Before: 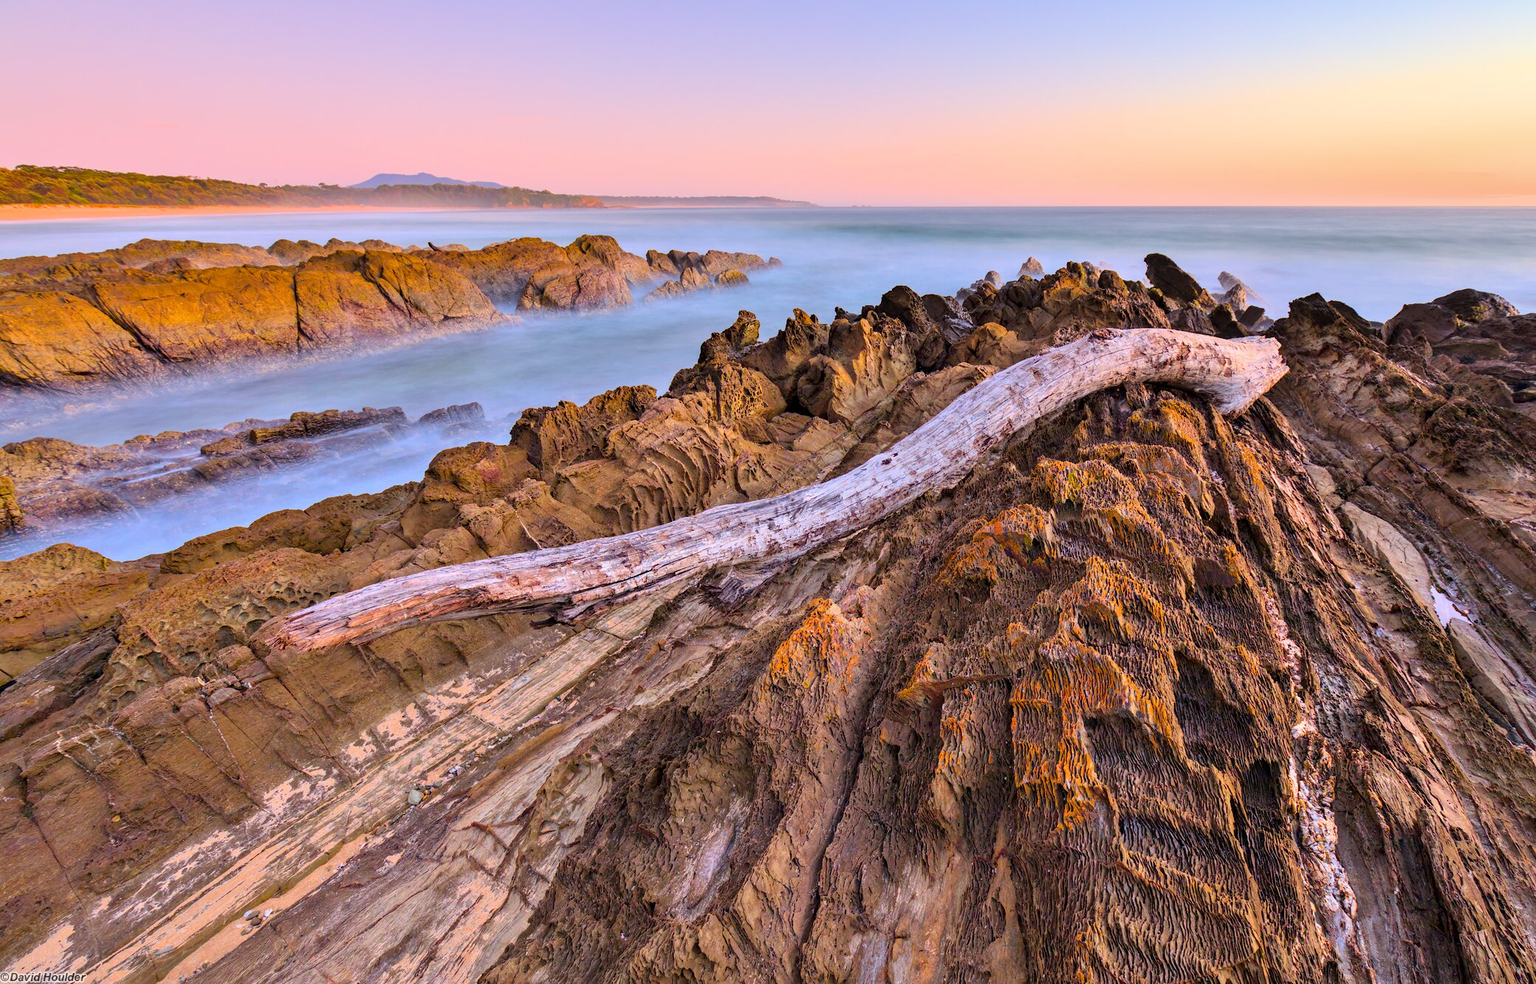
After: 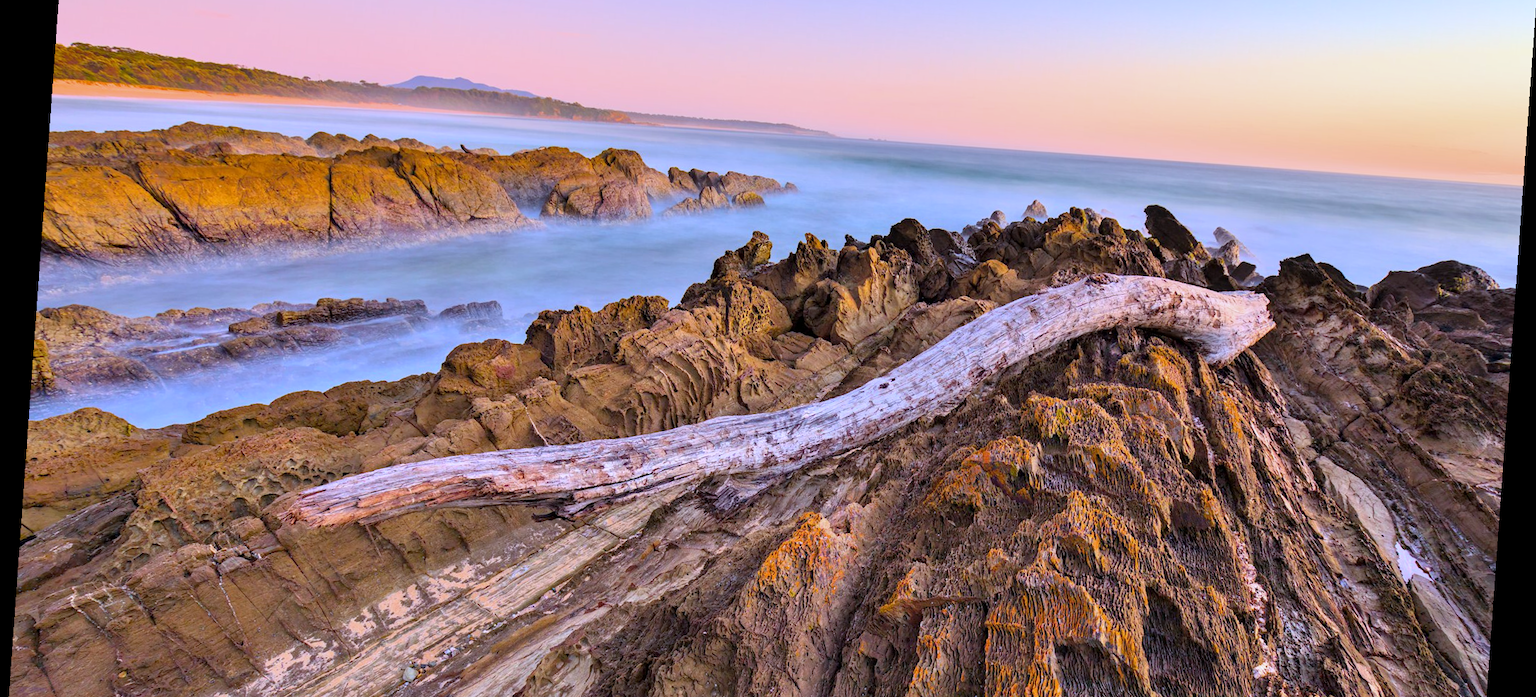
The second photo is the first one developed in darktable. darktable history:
crop: top 11.166%, bottom 22.168%
rotate and perspective: rotation 4.1°, automatic cropping off
white balance: red 0.954, blue 1.079
